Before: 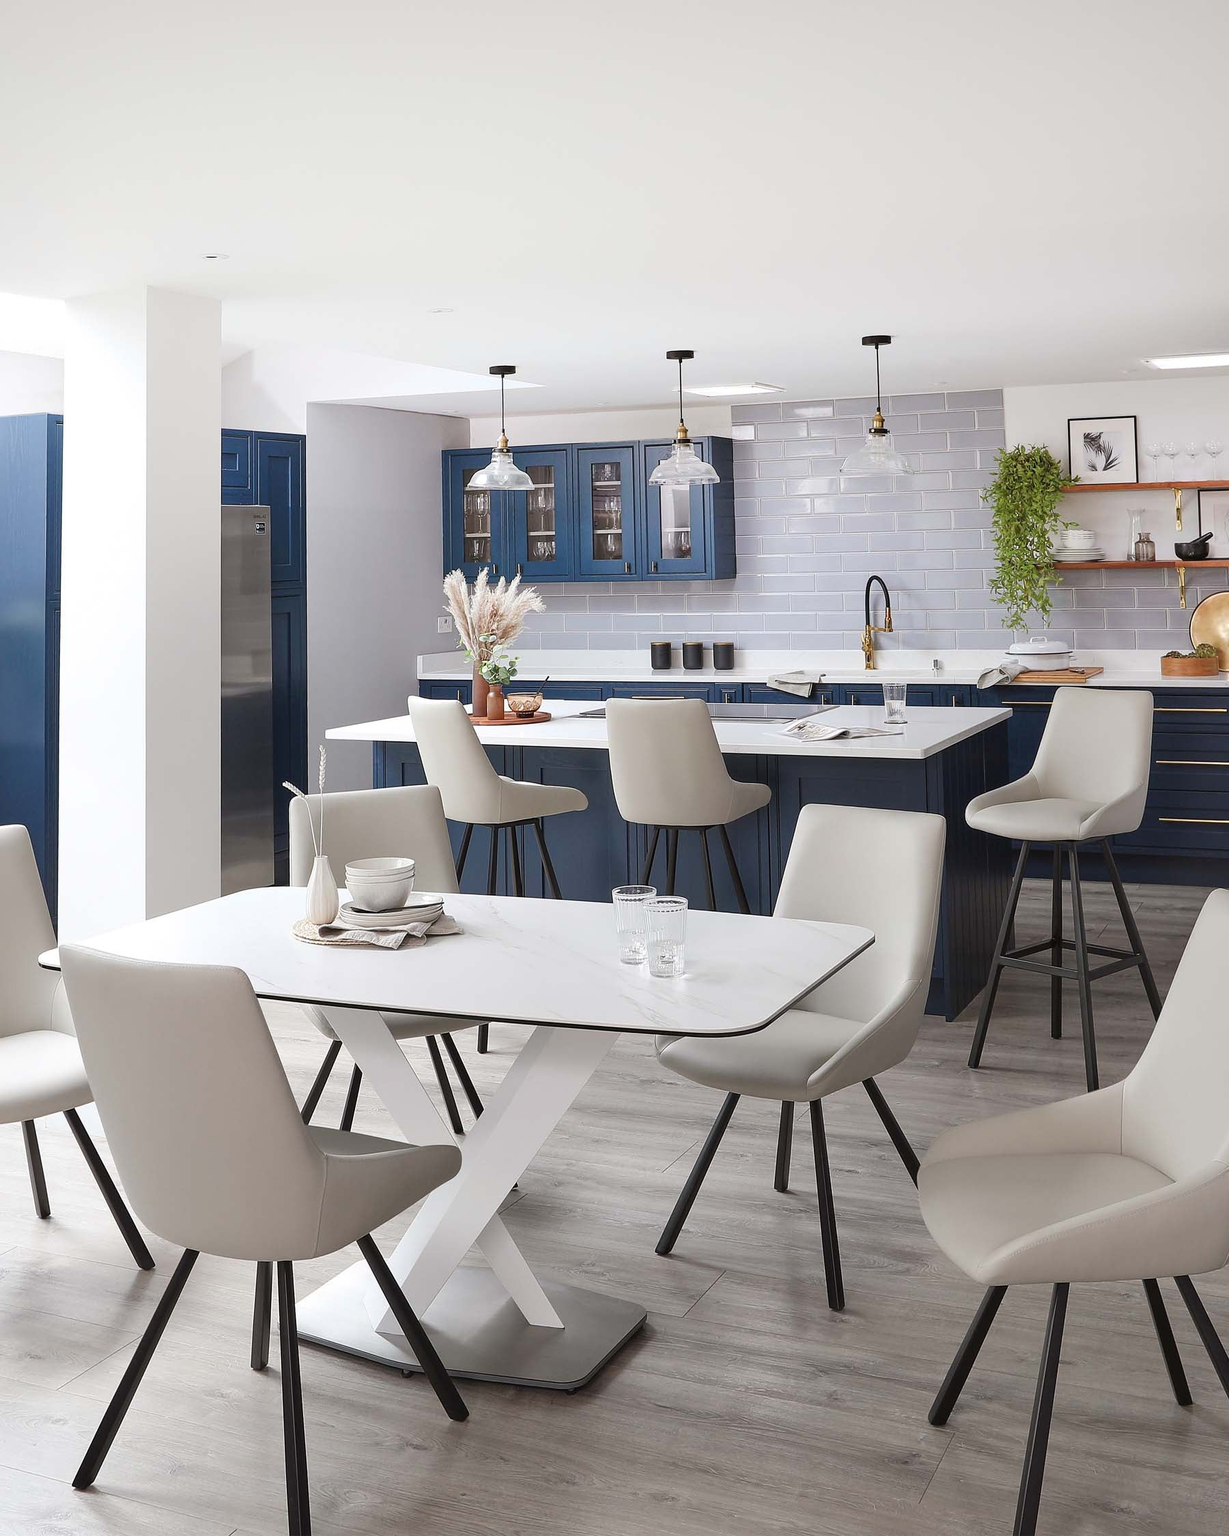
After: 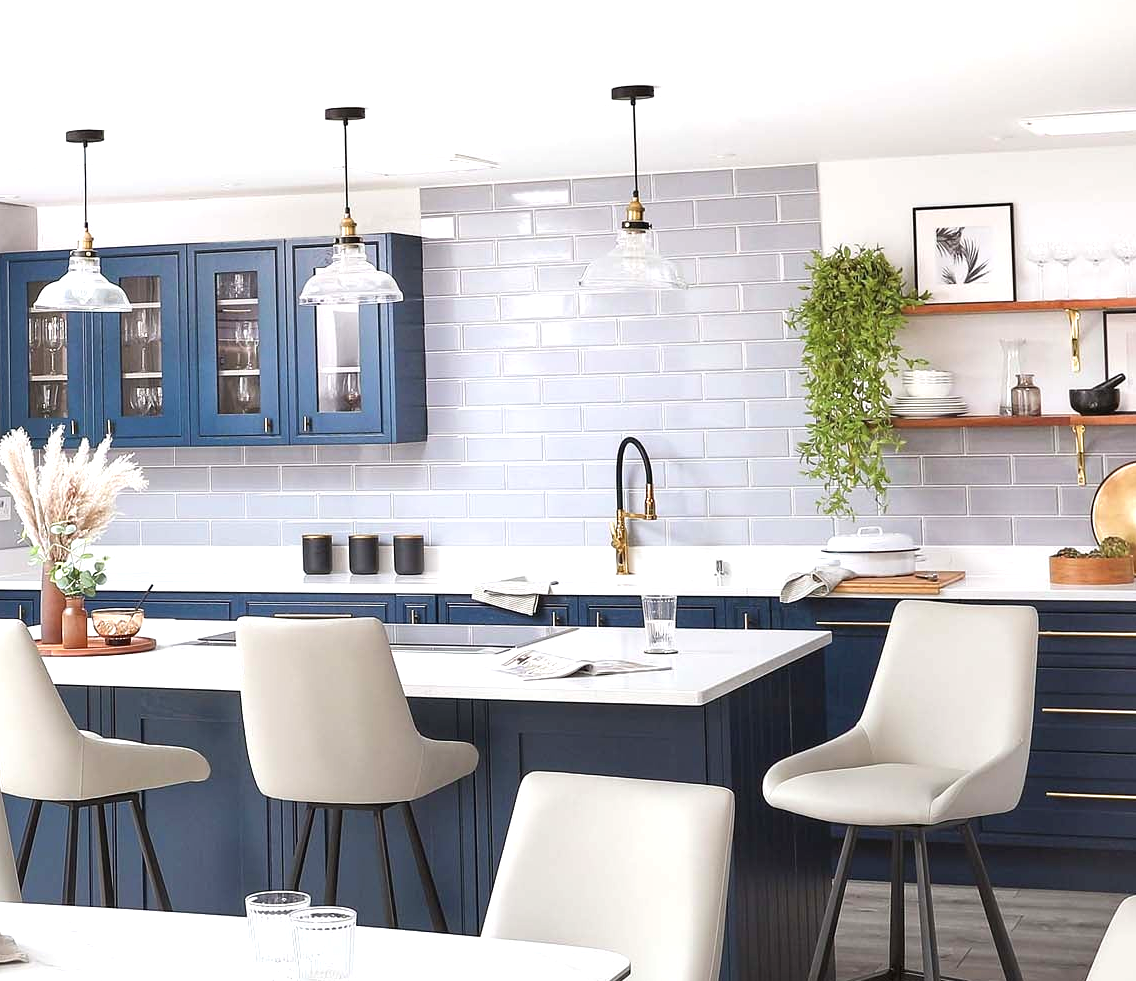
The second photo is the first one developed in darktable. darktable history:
crop: left 36.2%, top 18.084%, right 0.647%, bottom 37.92%
exposure: exposure 0.66 EV, compensate highlight preservation false
